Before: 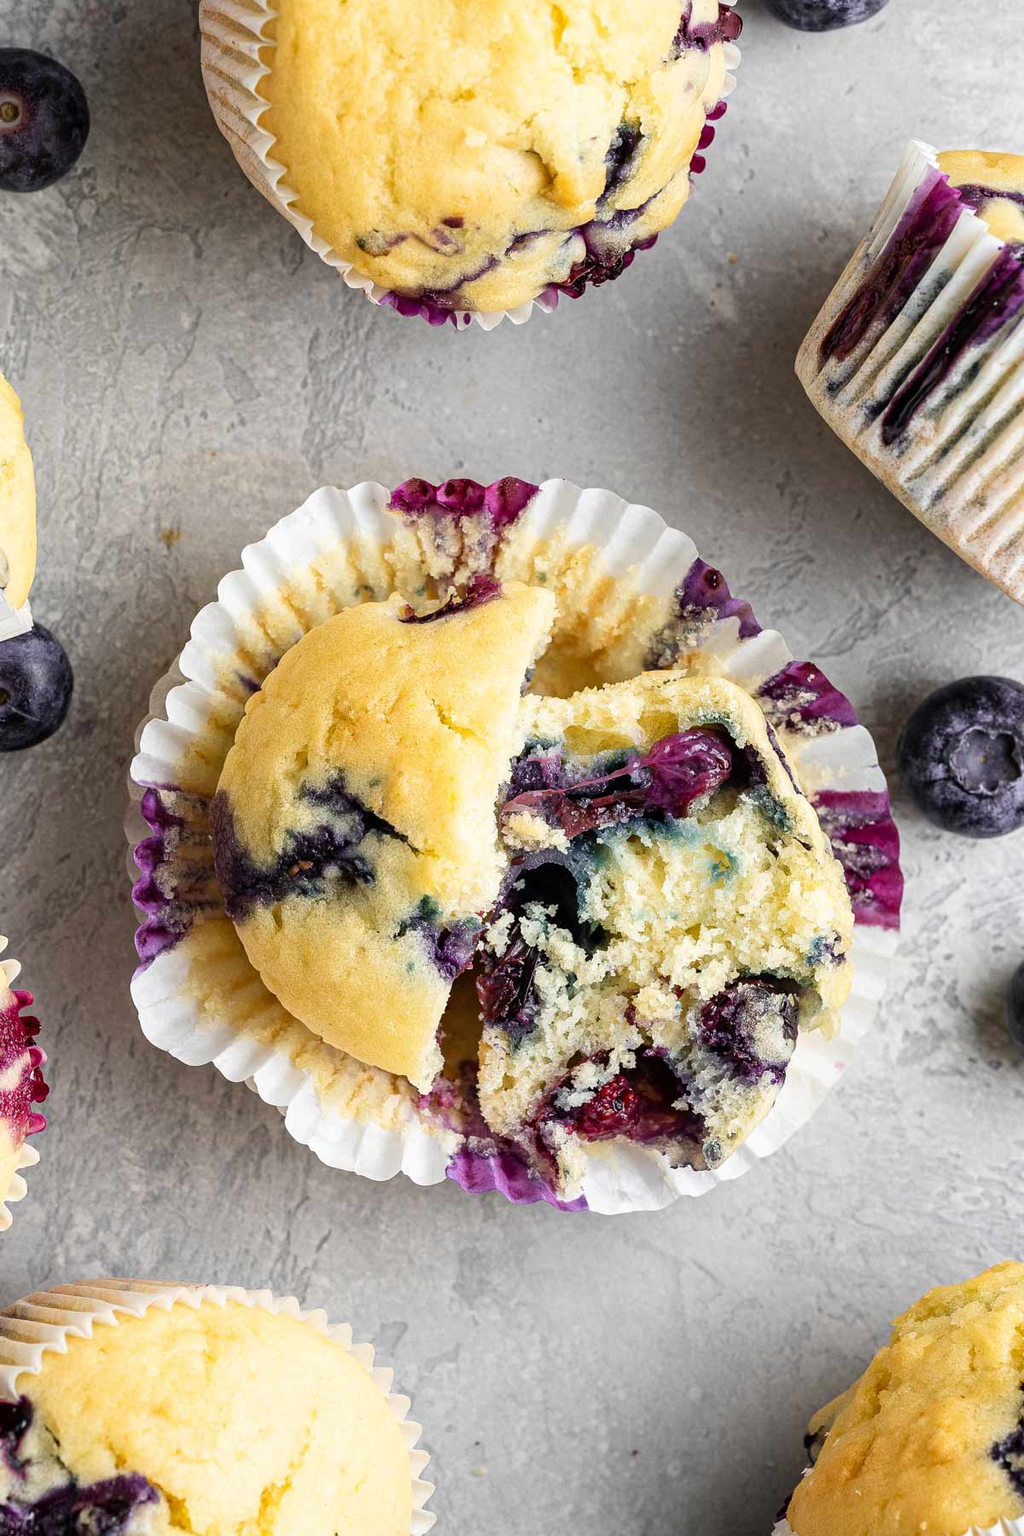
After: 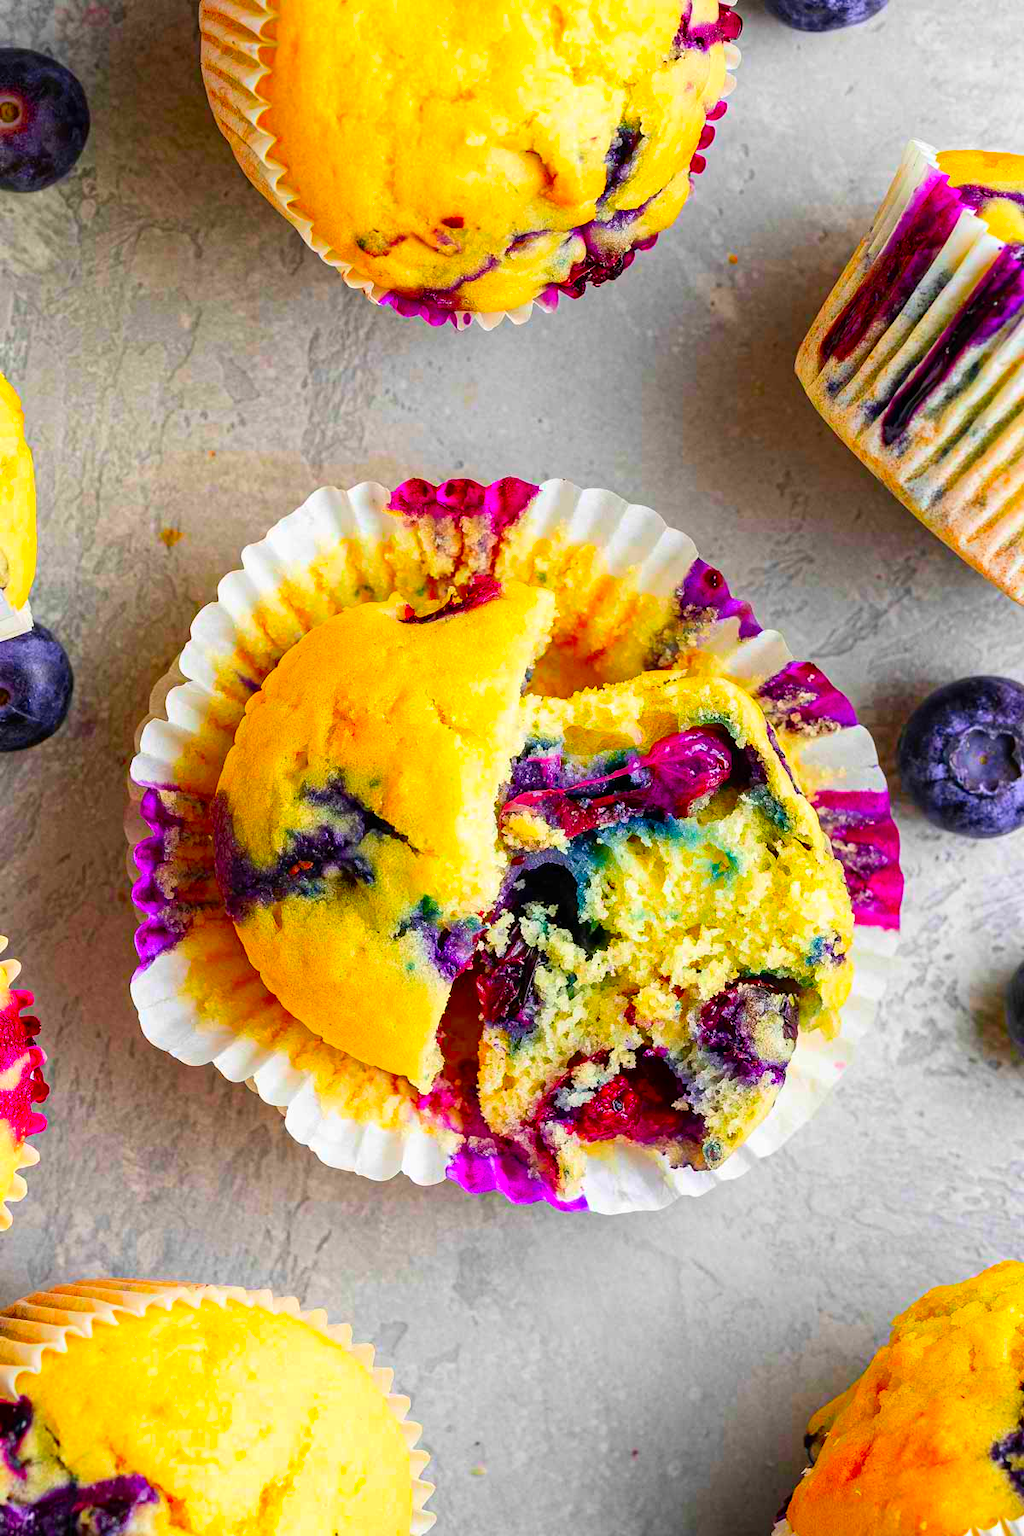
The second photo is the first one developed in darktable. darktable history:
color correction: highlights b* 0.019, saturation 2.98
